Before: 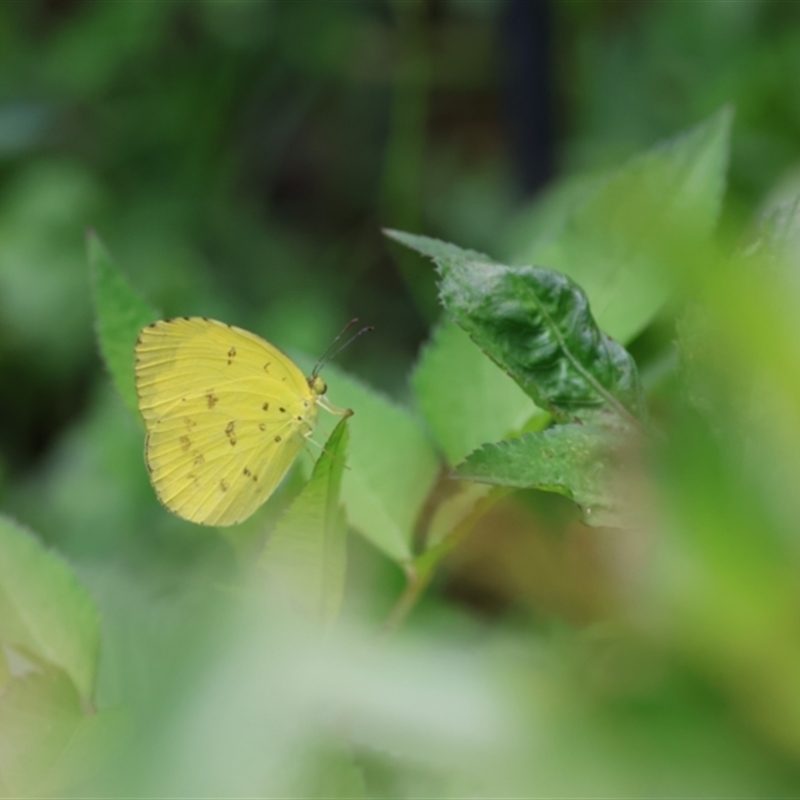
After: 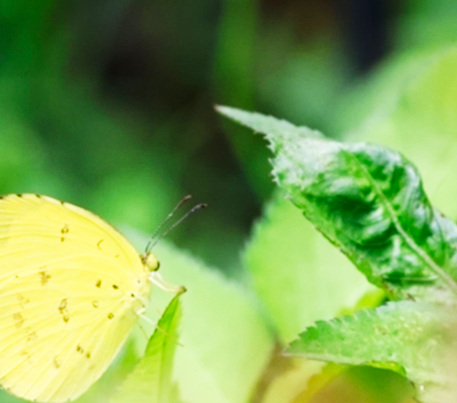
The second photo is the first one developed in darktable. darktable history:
crop: left 20.932%, top 15.471%, right 21.848%, bottom 34.081%
base curve: curves: ch0 [(0, 0) (0.007, 0.004) (0.027, 0.03) (0.046, 0.07) (0.207, 0.54) (0.442, 0.872) (0.673, 0.972) (1, 1)], preserve colors none
